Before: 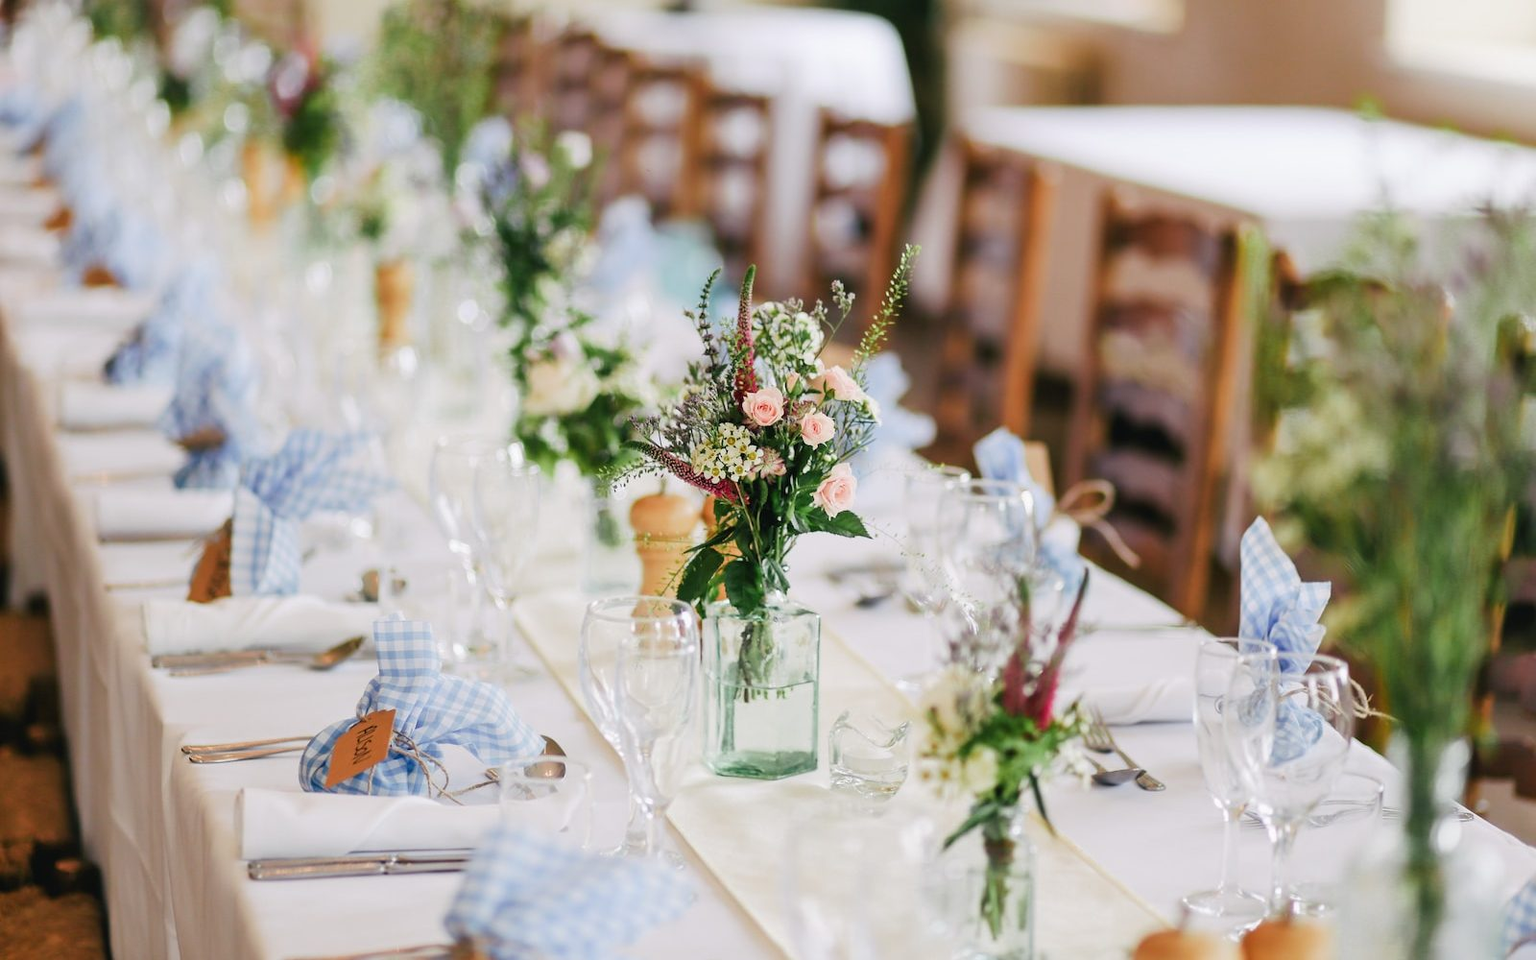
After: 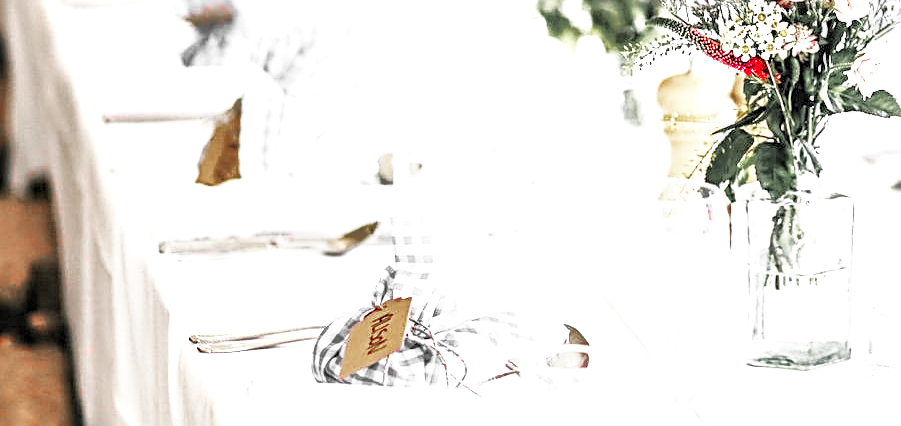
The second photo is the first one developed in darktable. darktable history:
local contrast: detail 150%
crop: top 44.242%, right 43.672%, bottom 13.138%
color zones: curves: ch1 [(0, 0.831) (0.08, 0.771) (0.157, 0.268) (0.241, 0.207) (0.562, -0.005) (0.714, -0.013) (0.876, 0.01) (1, 0.831)]
exposure: black level correction -0.001, exposure 0.903 EV, compensate highlight preservation false
shadows and highlights: on, module defaults
sharpen: radius 2.817, amount 0.712
base curve: curves: ch0 [(0, 0) (0.007, 0.004) (0.027, 0.03) (0.046, 0.07) (0.207, 0.54) (0.442, 0.872) (0.673, 0.972) (1, 1)], preserve colors none
